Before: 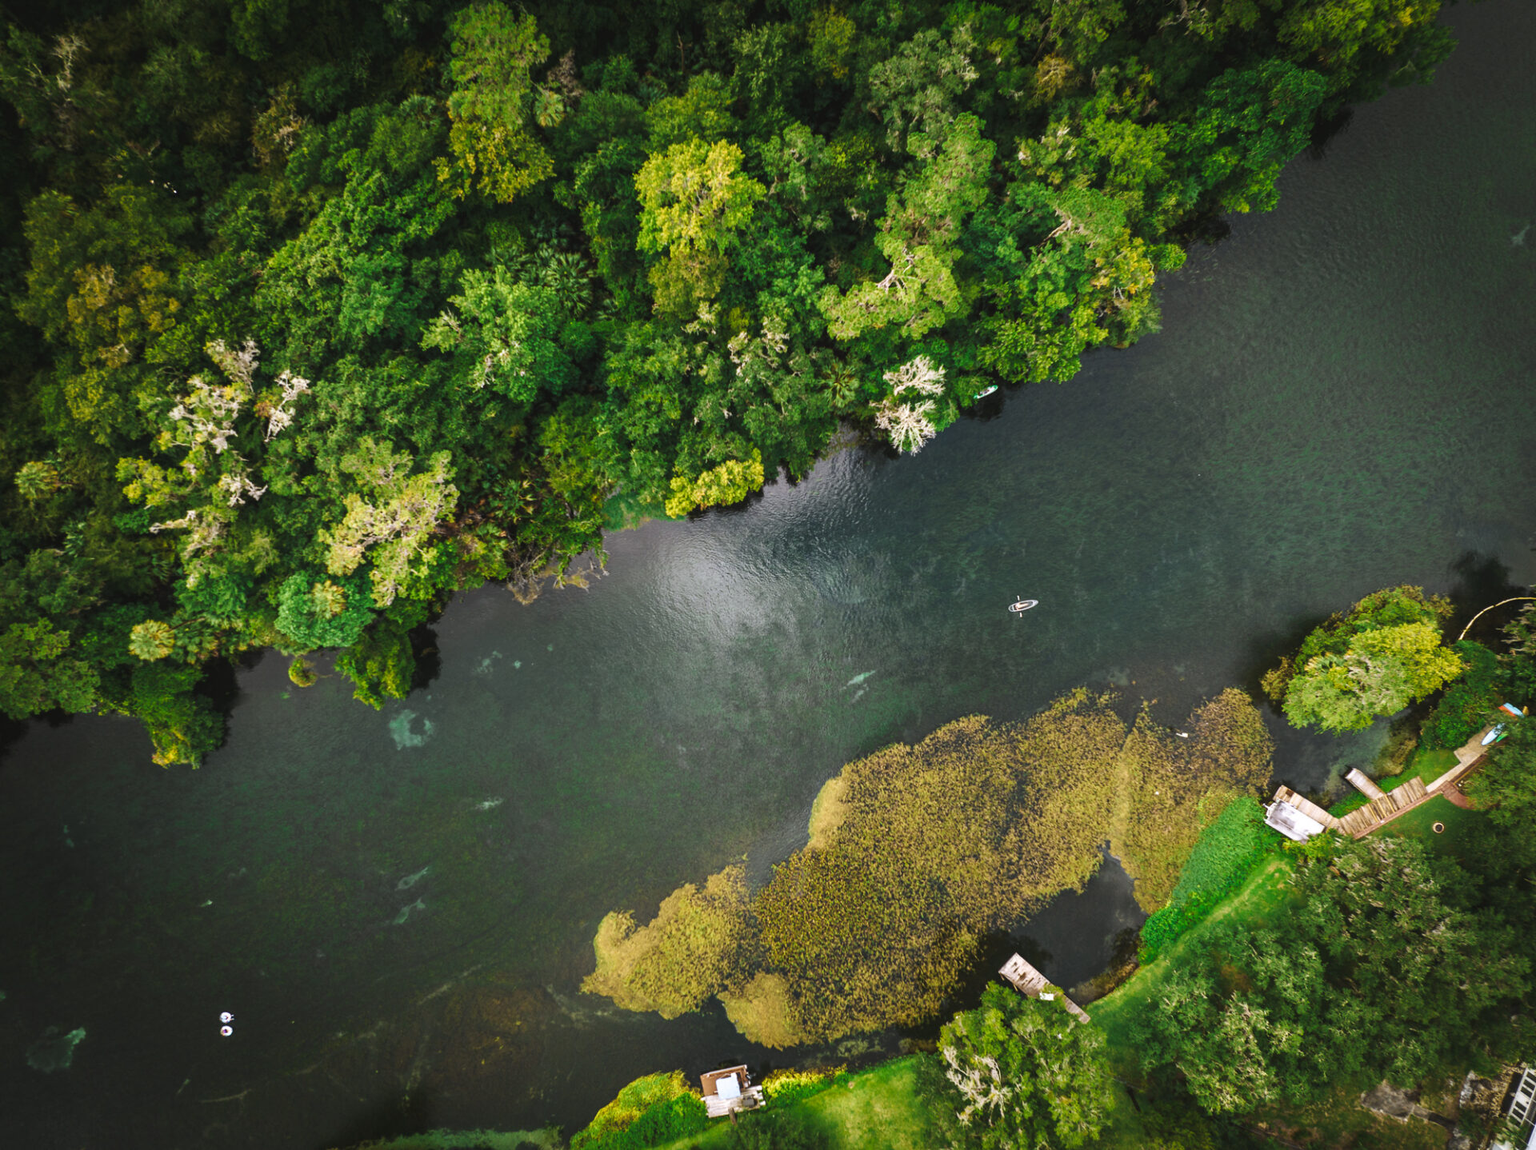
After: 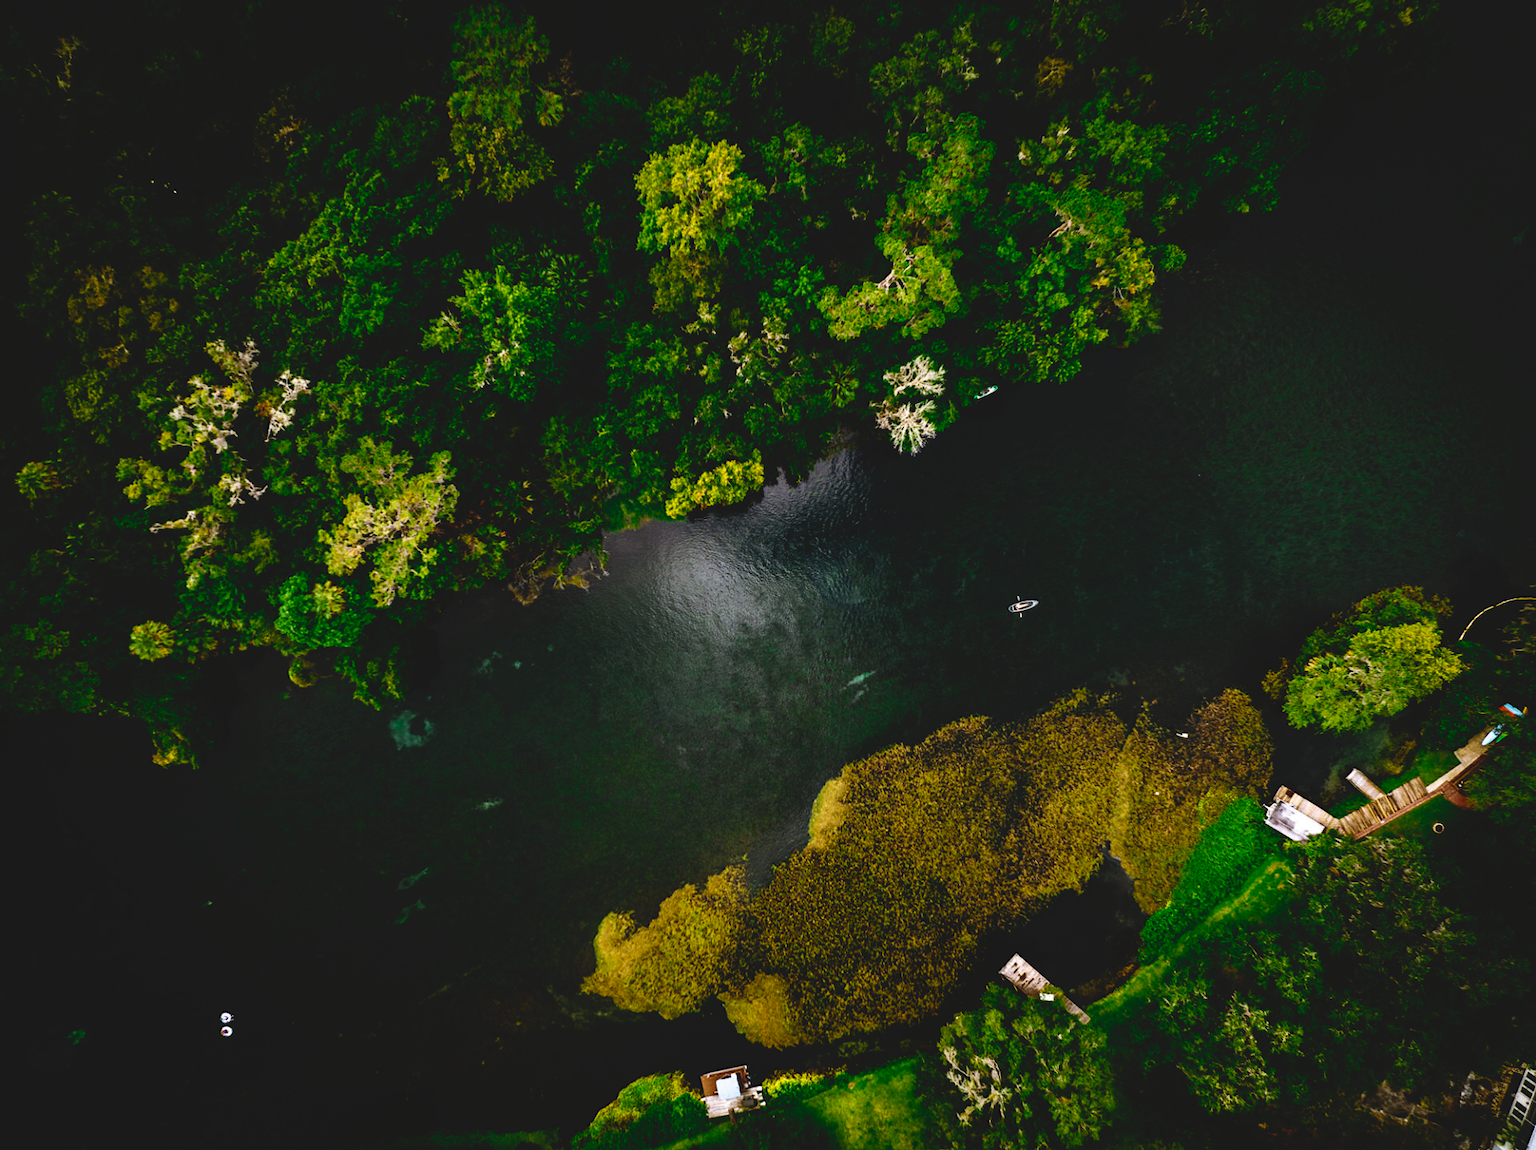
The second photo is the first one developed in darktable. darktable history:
contrast brightness saturation: contrast 0.069, brightness -0.14, saturation 0.109
base curve: curves: ch0 [(0, 0.02) (0.083, 0.036) (1, 1)], preserve colors none
